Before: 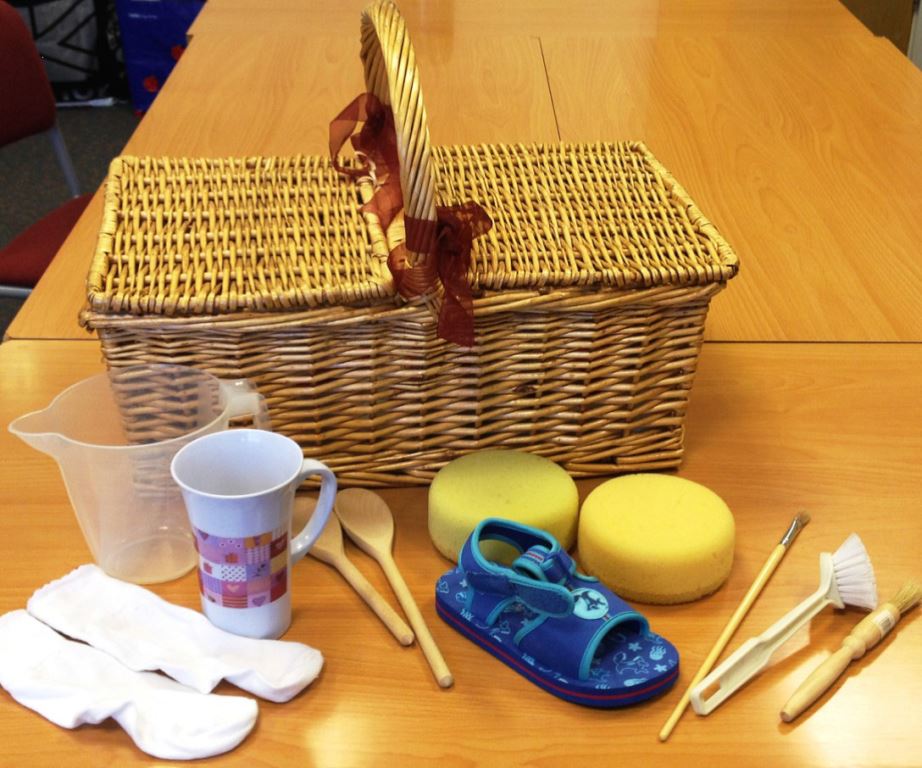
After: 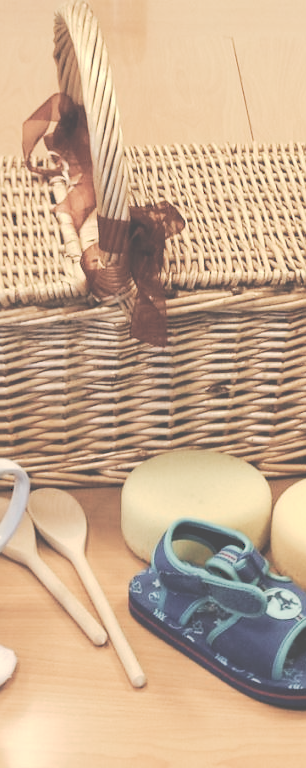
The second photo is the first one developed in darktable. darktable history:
white balance: red 1.138, green 0.996, blue 0.812
tone curve: curves: ch0 [(0, 0) (0.003, 0.301) (0.011, 0.302) (0.025, 0.307) (0.044, 0.313) (0.069, 0.316) (0.1, 0.322) (0.136, 0.325) (0.177, 0.341) (0.224, 0.358) (0.277, 0.386) (0.335, 0.429) (0.399, 0.486) (0.468, 0.556) (0.543, 0.644) (0.623, 0.728) (0.709, 0.796) (0.801, 0.854) (0.898, 0.908) (1, 1)], preserve colors none
contrast brightness saturation: brightness 0.18, saturation -0.5
sharpen: radius 1, threshold 1
crop: left 33.36%, right 33.36%
